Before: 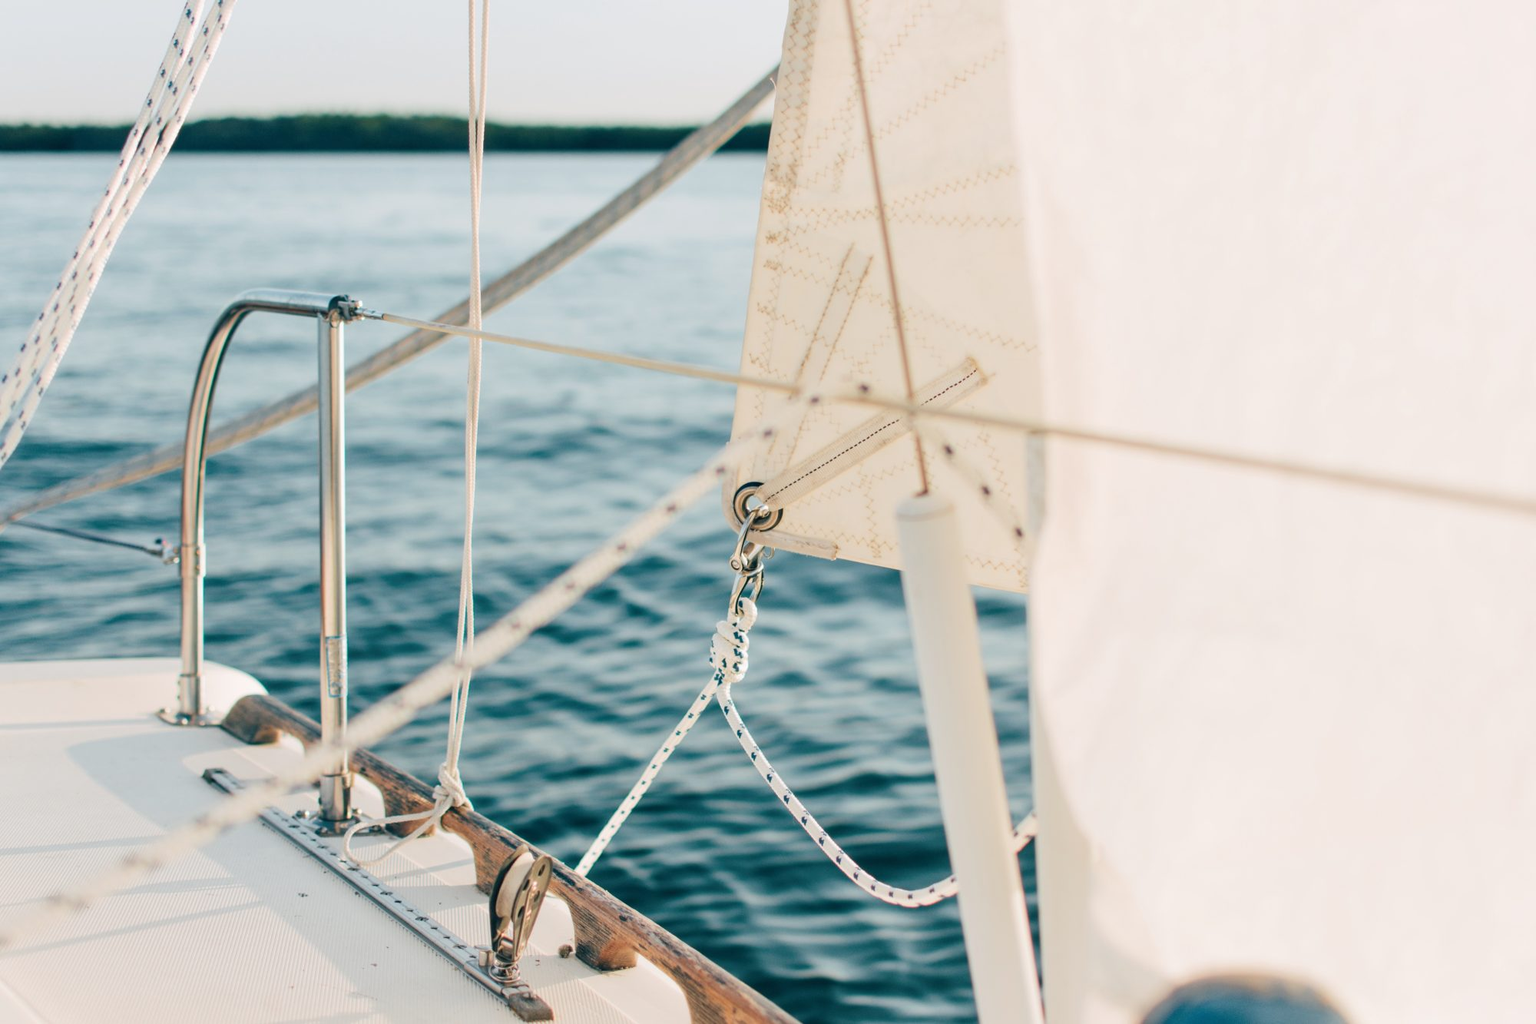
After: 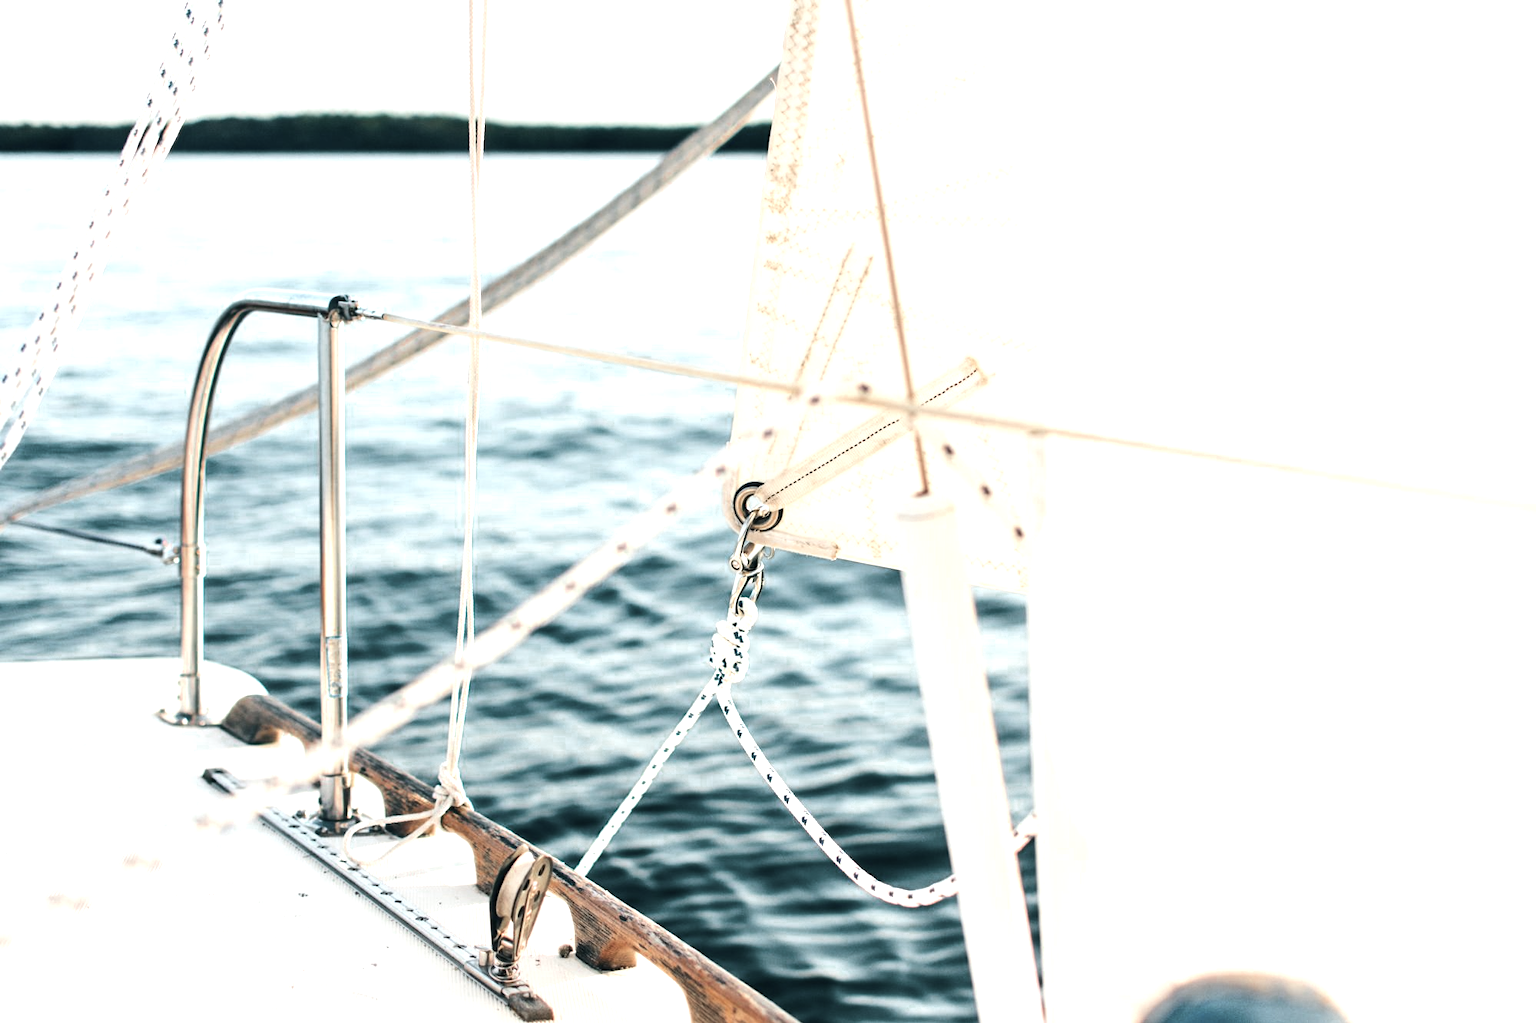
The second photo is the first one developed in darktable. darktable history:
color zones: curves: ch0 [(0, 0.5) (0.125, 0.4) (0.25, 0.5) (0.375, 0.4) (0.5, 0.4) (0.625, 0.6) (0.75, 0.6) (0.875, 0.5)]; ch1 [(0, 0.35) (0.125, 0.45) (0.25, 0.35) (0.375, 0.35) (0.5, 0.35) (0.625, 0.35) (0.75, 0.45) (0.875, 0.35)]; ch2 [(0, 0.6) (0.125, 0.5) (0.25, 0.5) (0.375, 0.6) (0.5, 0.6) (0.625, 0.5) (0.75, 0.5) (0.875, 0.5)]
tone equalizer: -8 EV -1.08 EV, -7 EV -1.01 EV, -6 EV -0.867 EV, -5 EV -0.578 EV, -3 EV 0.578 EV, -2 EV 0.867 EV, -1 EV 1.01 EV, +0 EV 1.08 EV, edges refinement/feathering 500, mask exposure compensation -1.57 EV, preserve details no
